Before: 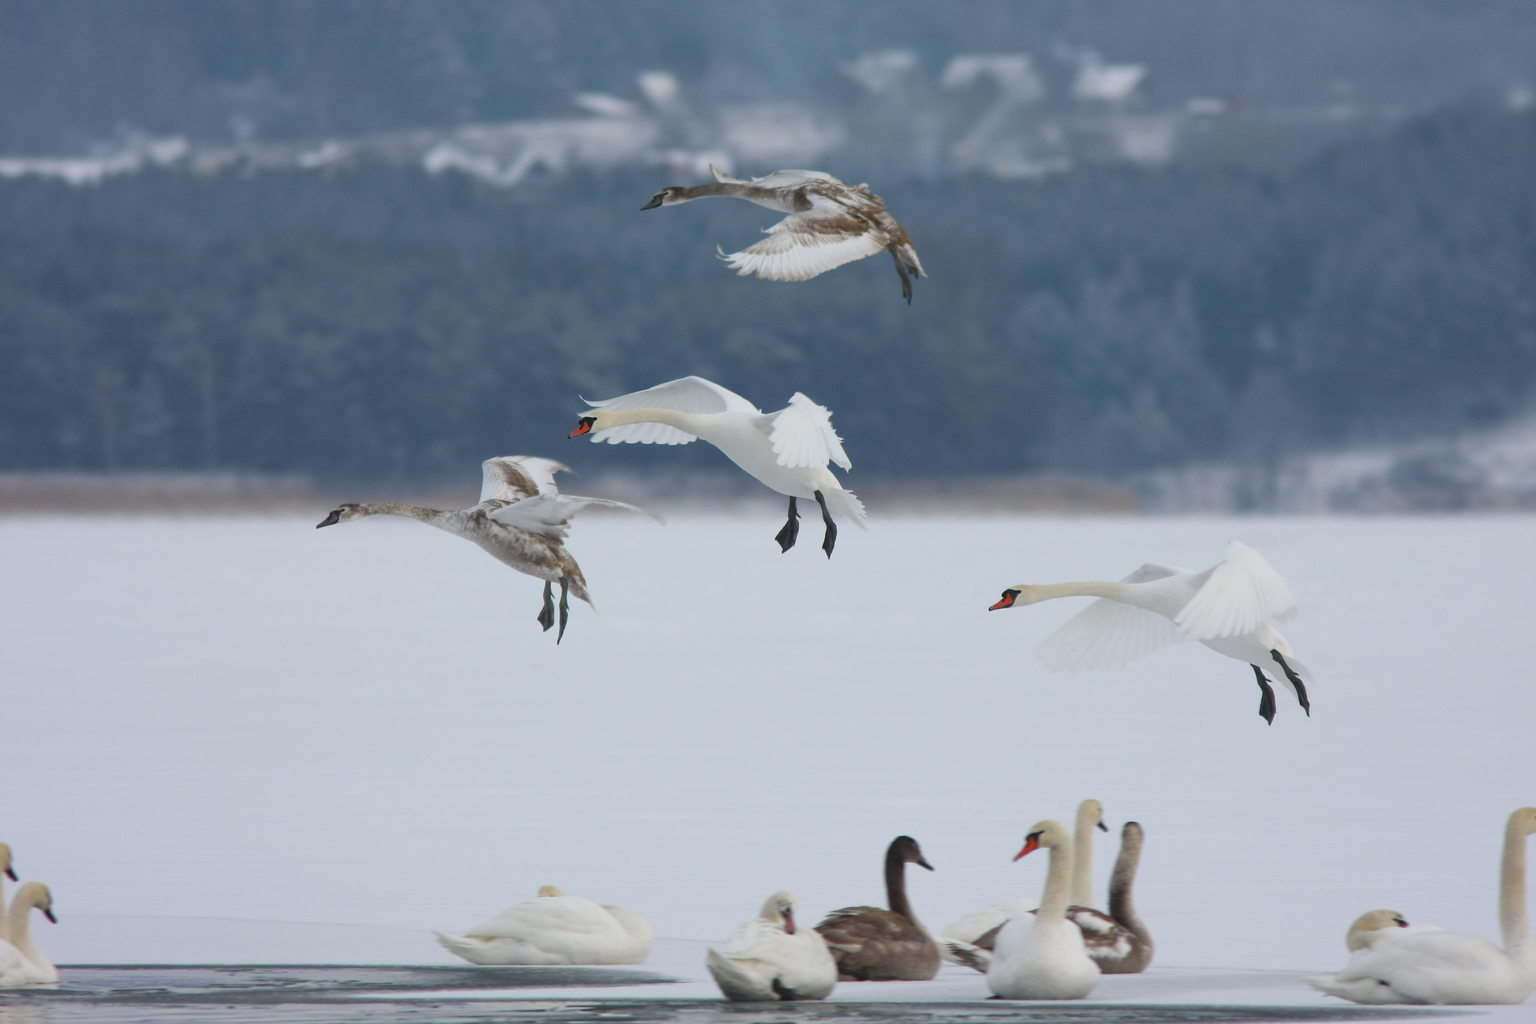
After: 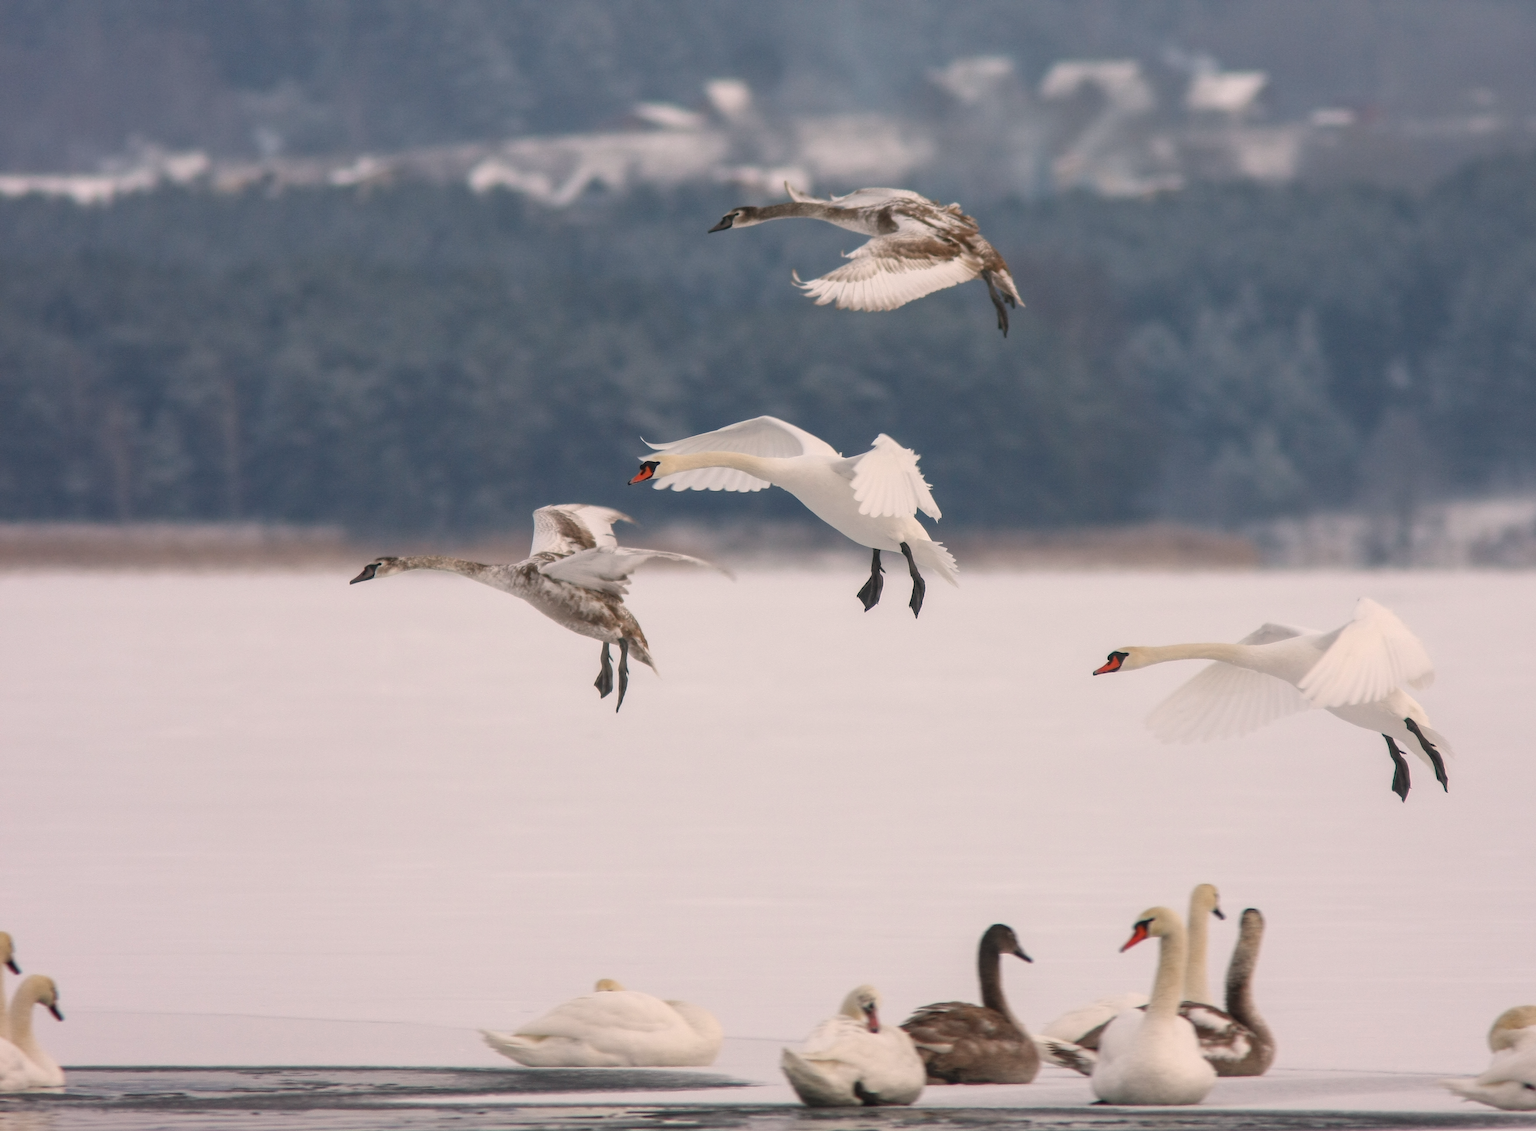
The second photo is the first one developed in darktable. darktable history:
crop: right 9.509%, bottom 0.031%
color balance rgb: linear chroma grading › global chroma -0.67%, saturation formula JzAzBz (2021)
rotate and perspective: automatic cropping off
white balance: red 1.127, blue 0.943
local contrast: on, module defaults
